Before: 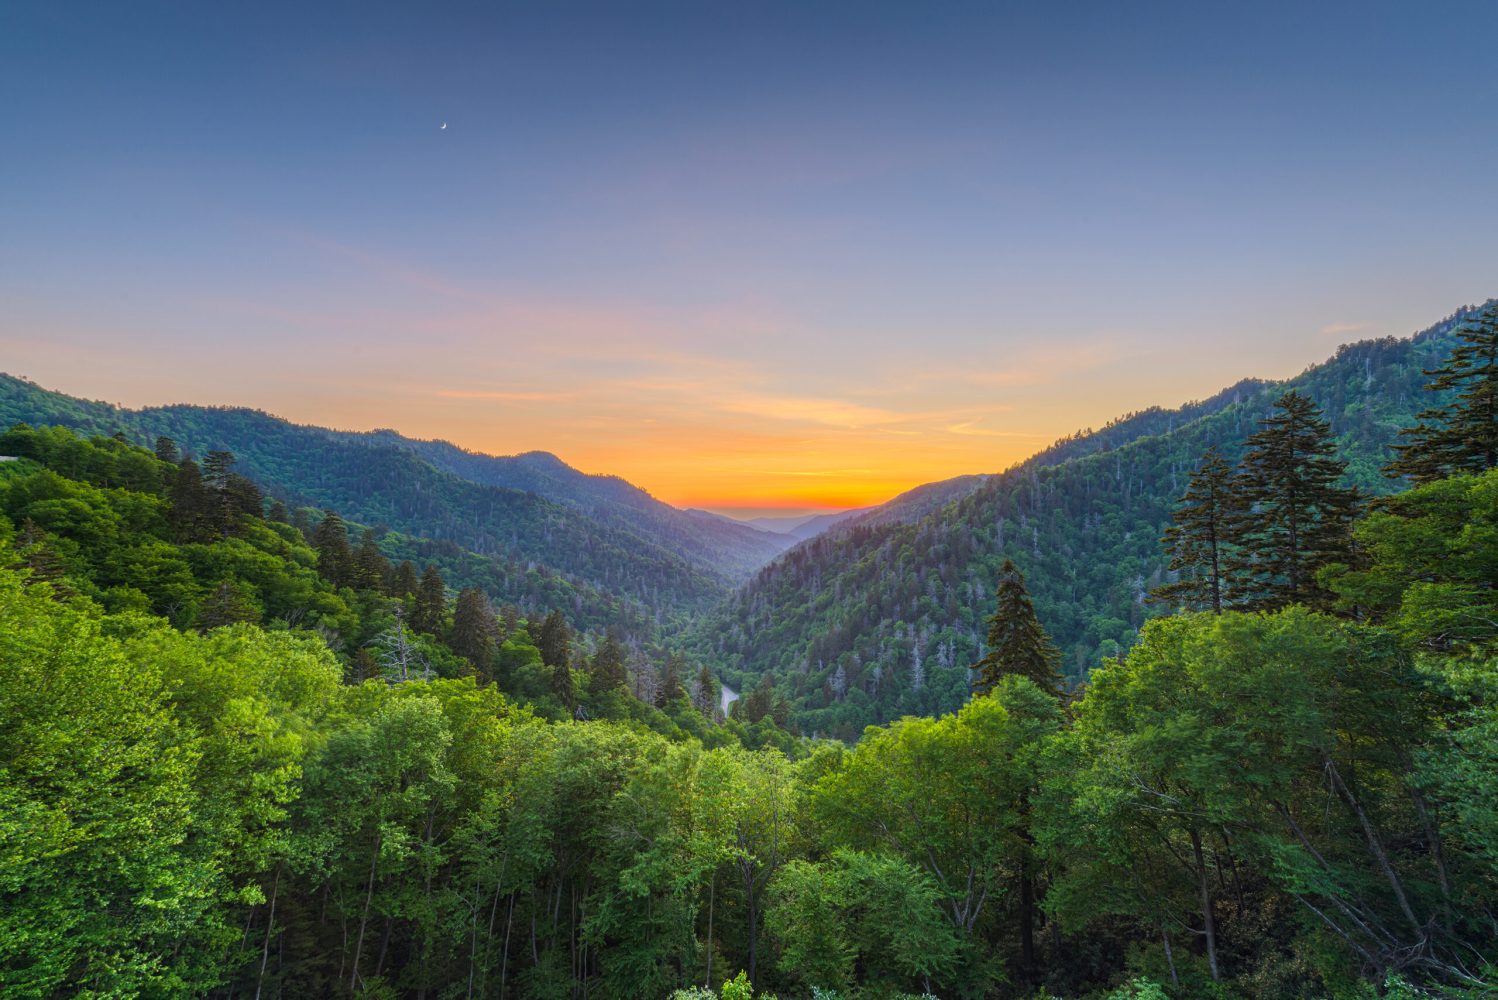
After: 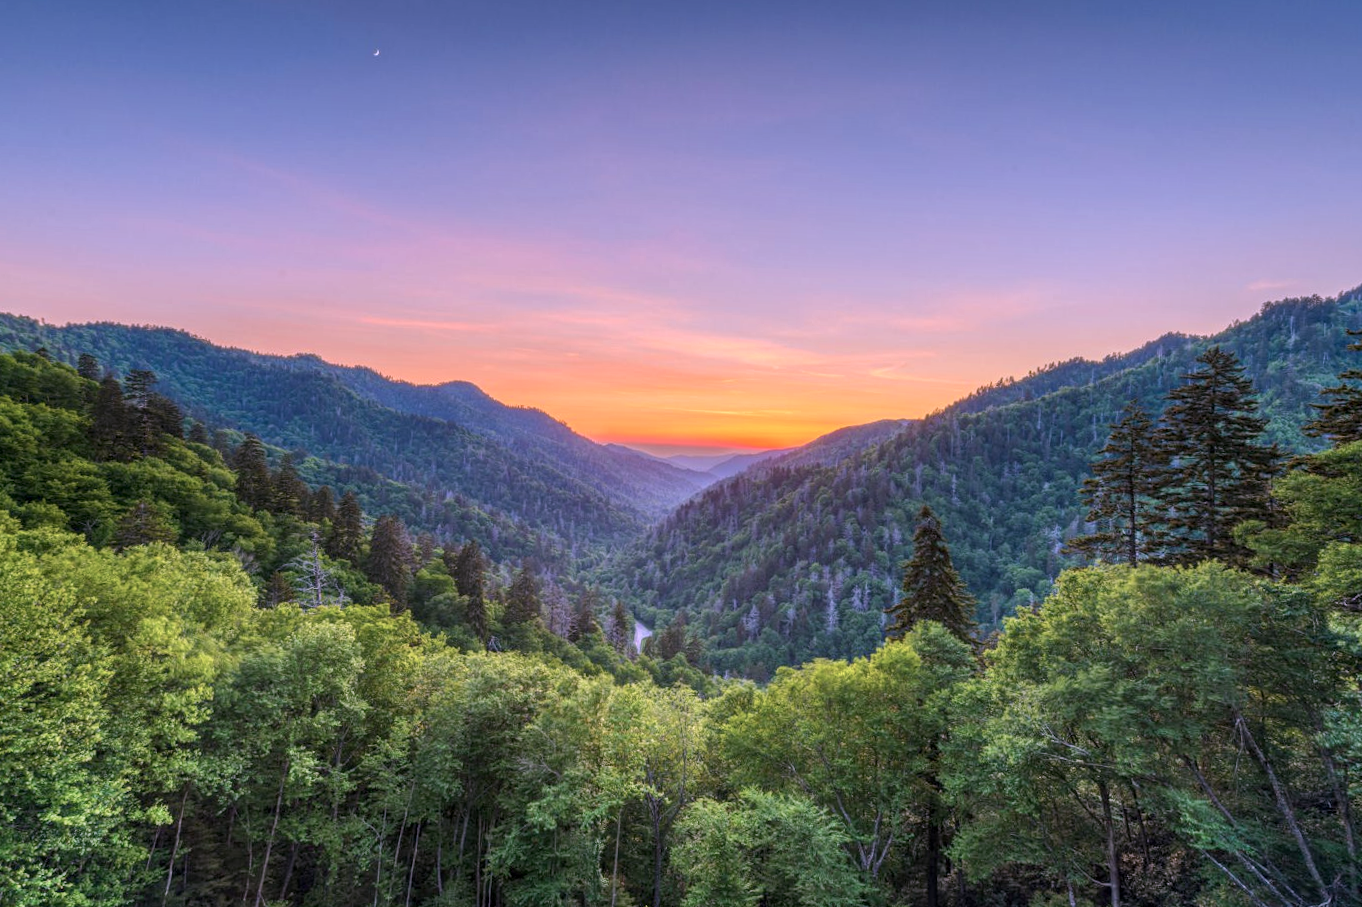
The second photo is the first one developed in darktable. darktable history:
color correction: highlights a* 16.22, highlights b* -20.61
local contrast: on, module defaults
crop and rotate: angle -1.96°, left 3.095%, top 4.155%, right 1.383%, bottom 0.519%
shadows and highlights: radius 133.02, soften with gaussian
